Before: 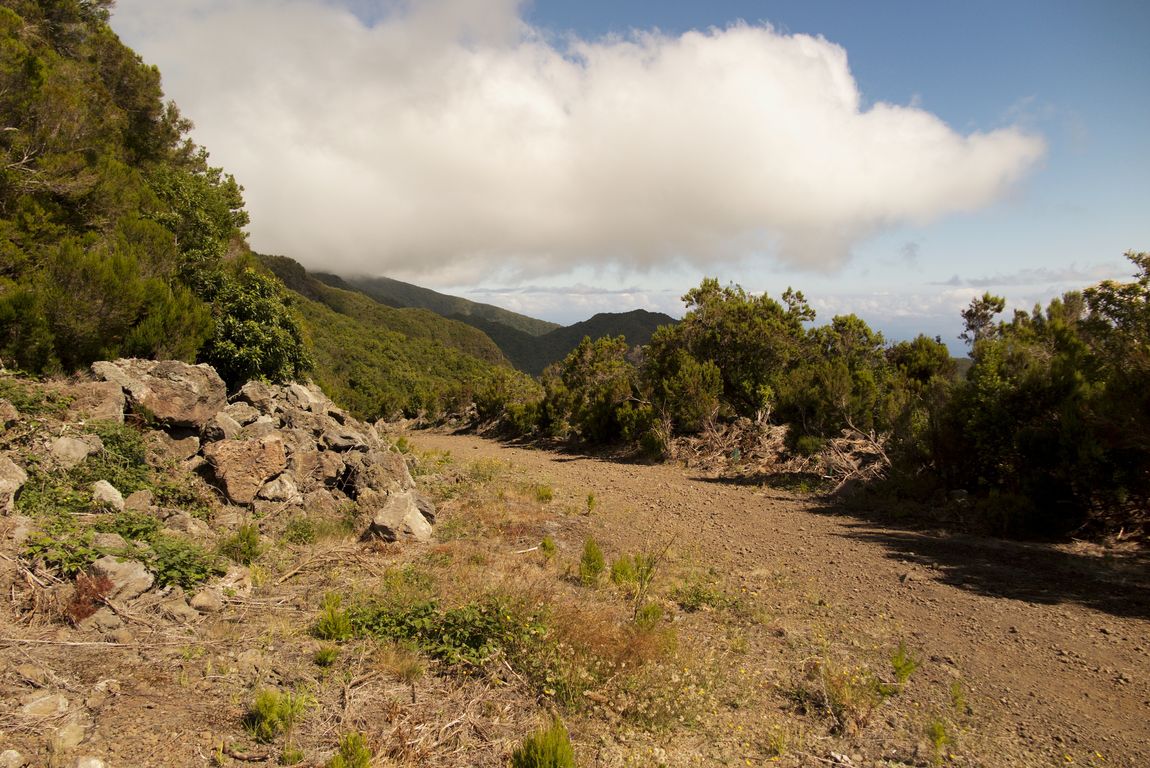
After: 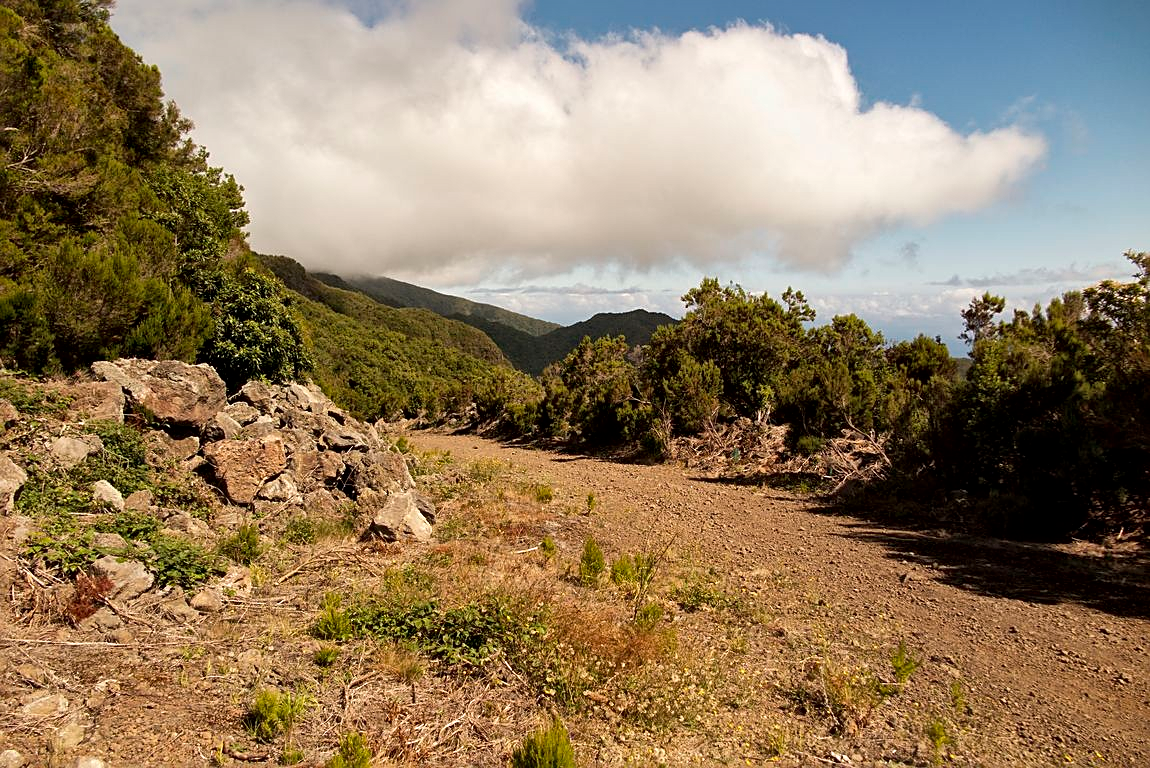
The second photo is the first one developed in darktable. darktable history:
local contrast: mode bilateral grid, contrast 20, coarseness 21, detail 150%, midtone range 0.2
sharpen: on, module defaults
